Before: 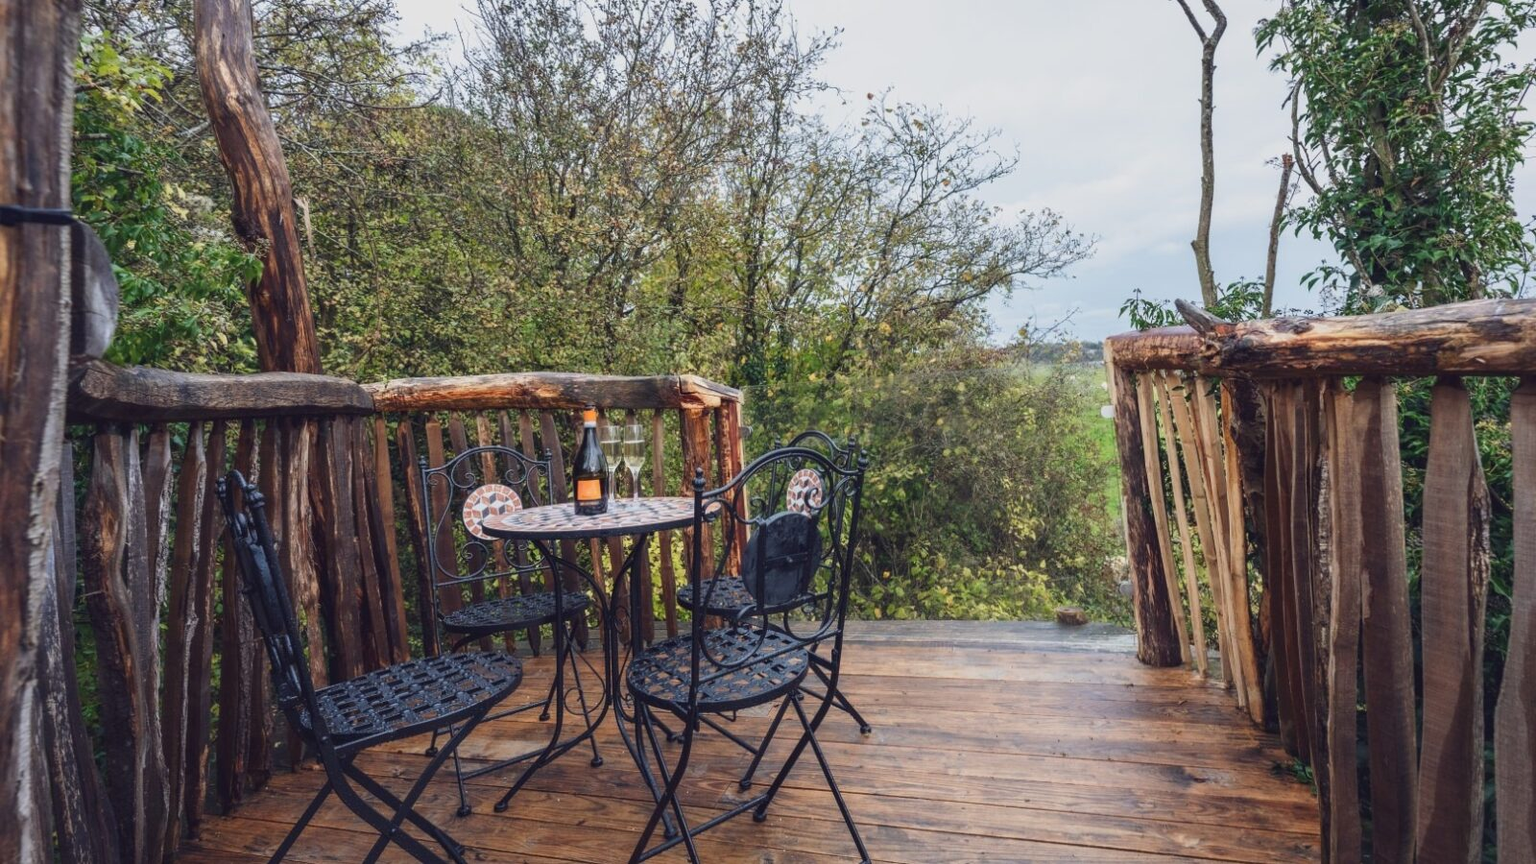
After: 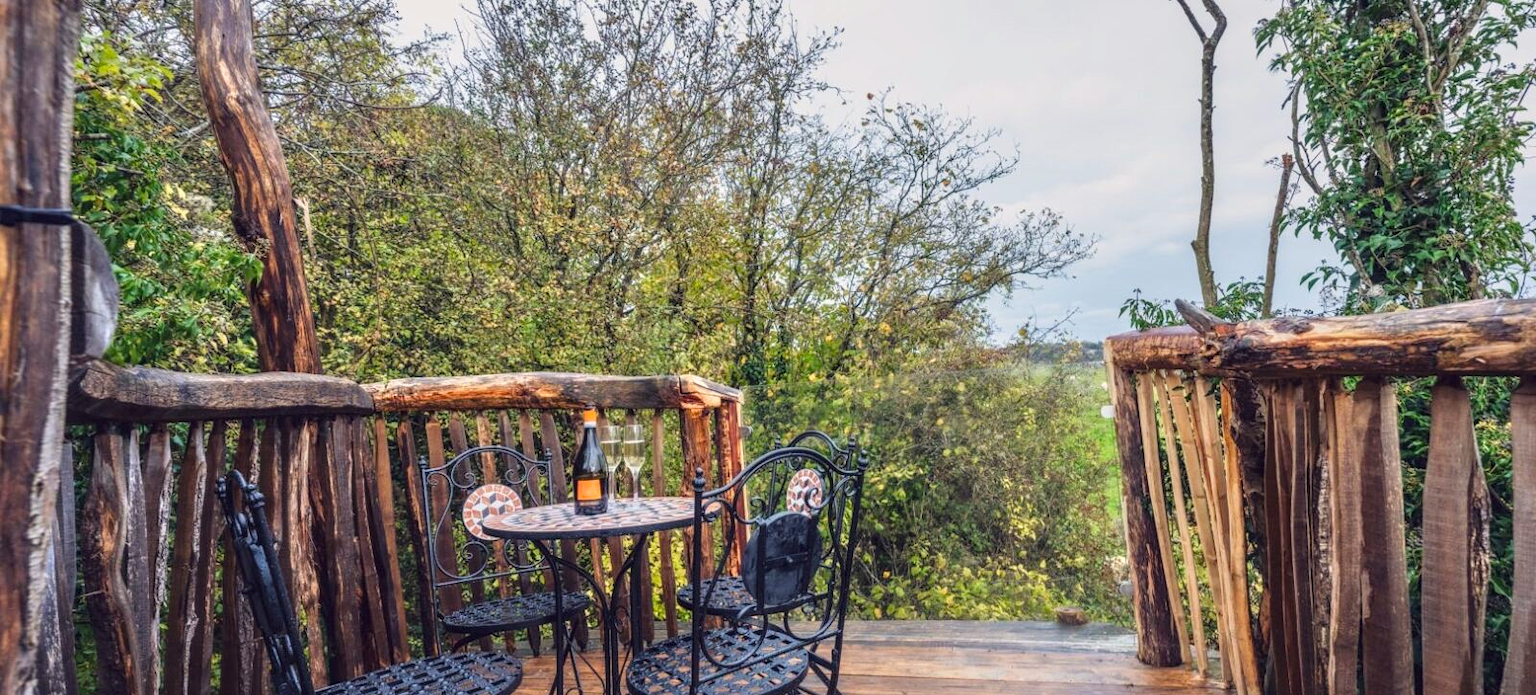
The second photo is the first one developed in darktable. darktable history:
color balance rgb: highlights gain › chroma 0.699%, highlights gain › hue 55.98°, linear chroma grading › global chroma 9.043%, perceptual saturation grading › global saturation 0.745%, global vibrance 20%
crop: bottom 19.53%
tone equalizer: -8 EV 0.029 EV, -7 EV -0.026 EV, -6 EV 0.025 EV, -5 EV 0.055 EV, -4 EV 0.315 EV, -3 EV 0.642 EV, -2 EV 0.588 EV, -1 EV 0.175 EV, +0 EV 0.031 EV
local contrast: on, module defaults
